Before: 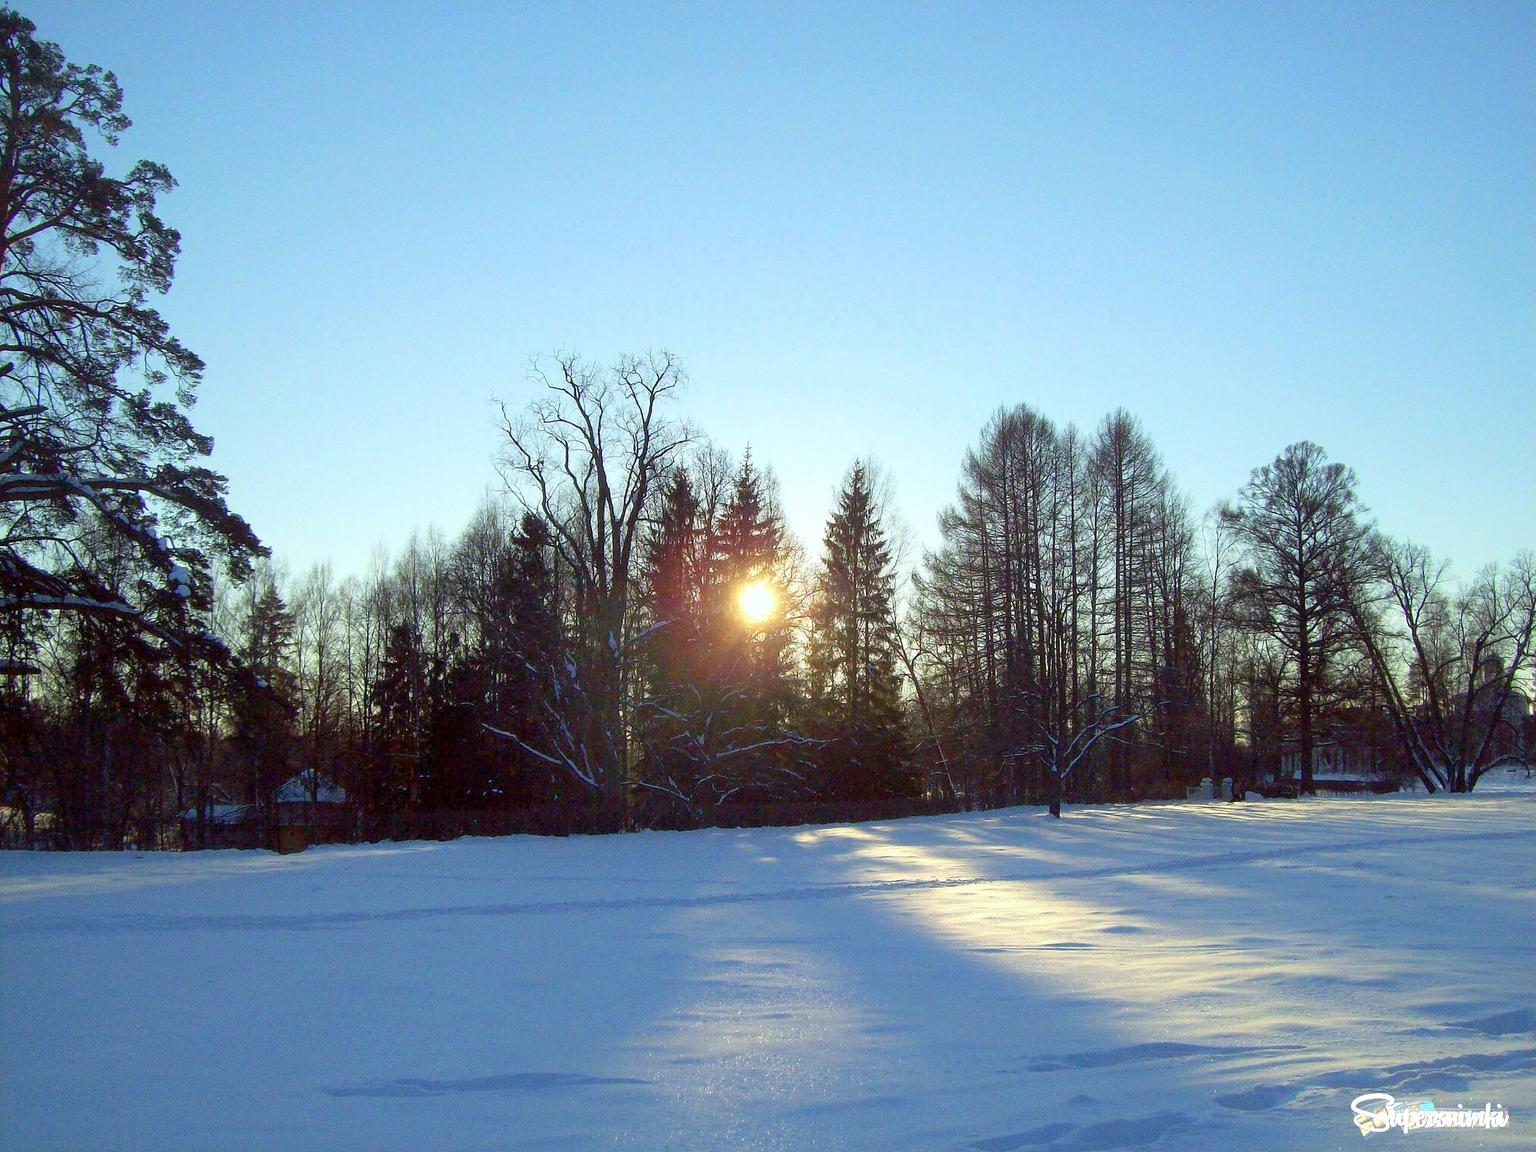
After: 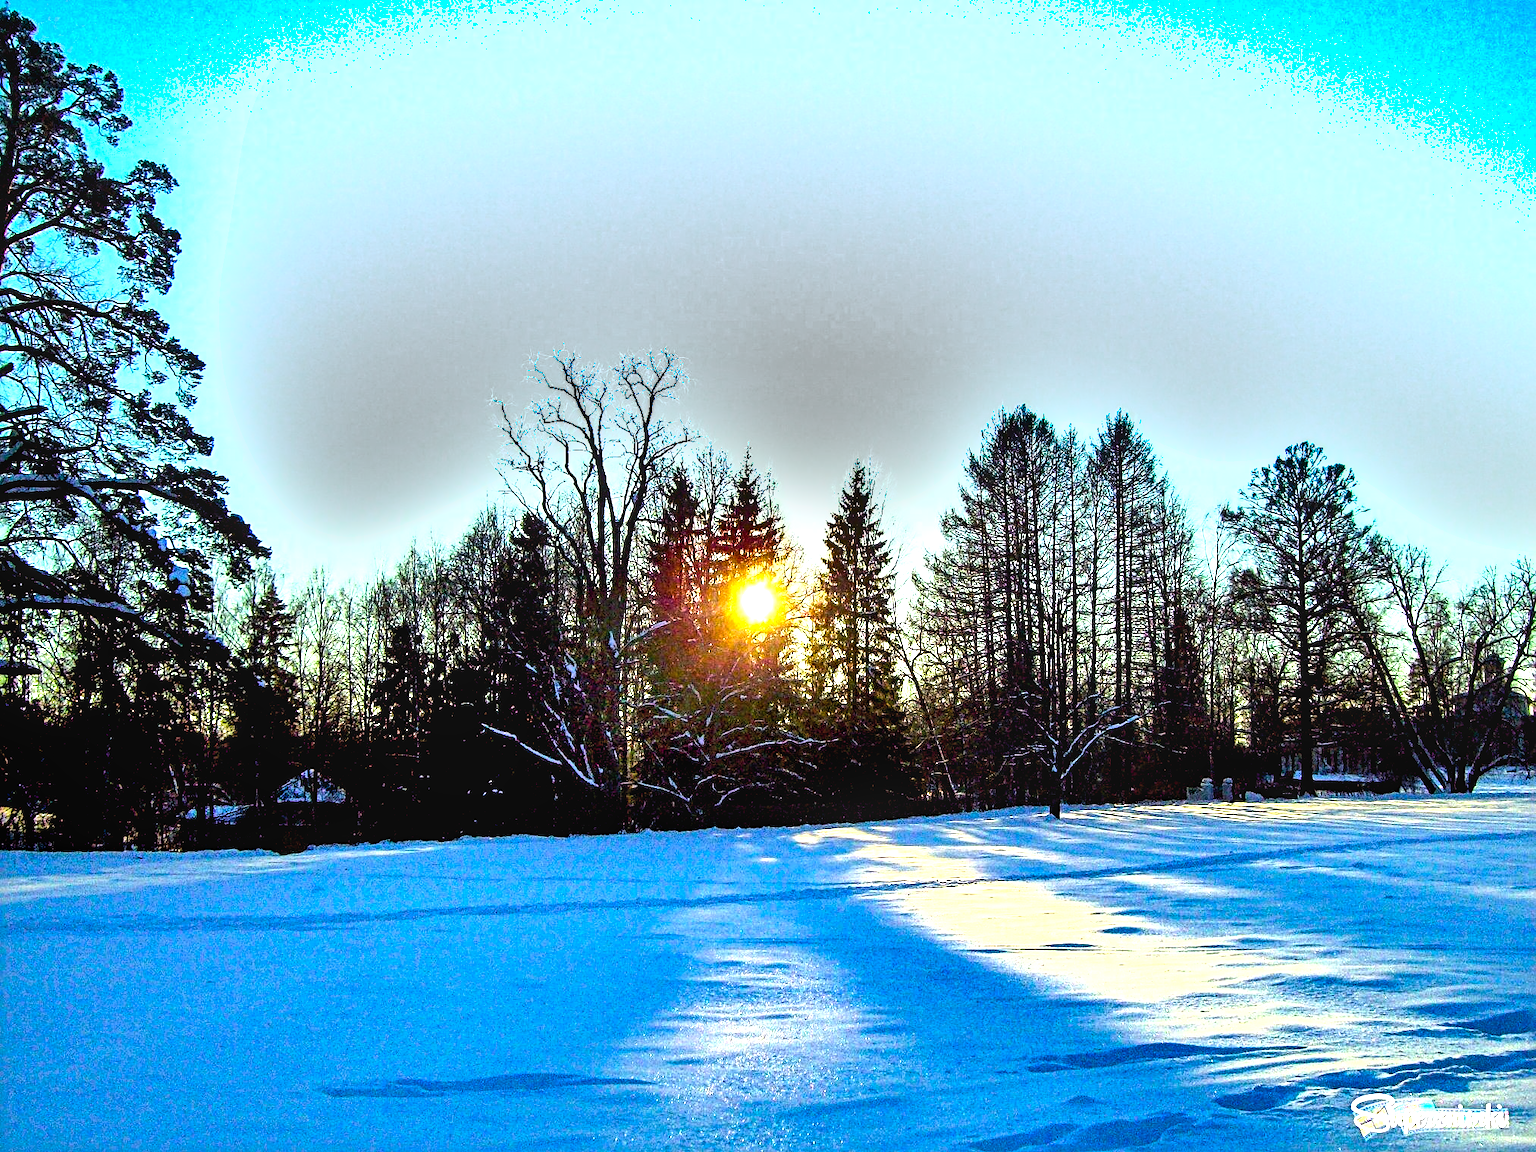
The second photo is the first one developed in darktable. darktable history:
local contrast: on, module defaults
shadows and highlights: shadows 76.68, highlights -60.76, soften with gaussian
exposure: exposure 0.128 EV, compensate highlight preservation false
sharpen: radius 4
color balance rgb: shadows lift › luminance -19.775%, highlights gain › luminance 14.577%, global offset › luminance -1.027%, perceptual saturation grading › global saturation 31.027%, global vibrance 40.508%
tone equalizer: -8 EV -1.09 EV, -7 EV -1.01 EV, -6 EV -0.847 EV, -5 EV -0.613 EV, -3 EV 0.569 EV, -2 EV 0.884 EV, -1 EV 1 EV, +0 EV 1.06 EV, edges refinement/feathering 500, mask exposure compensation -1.57 EV, preserve details no
